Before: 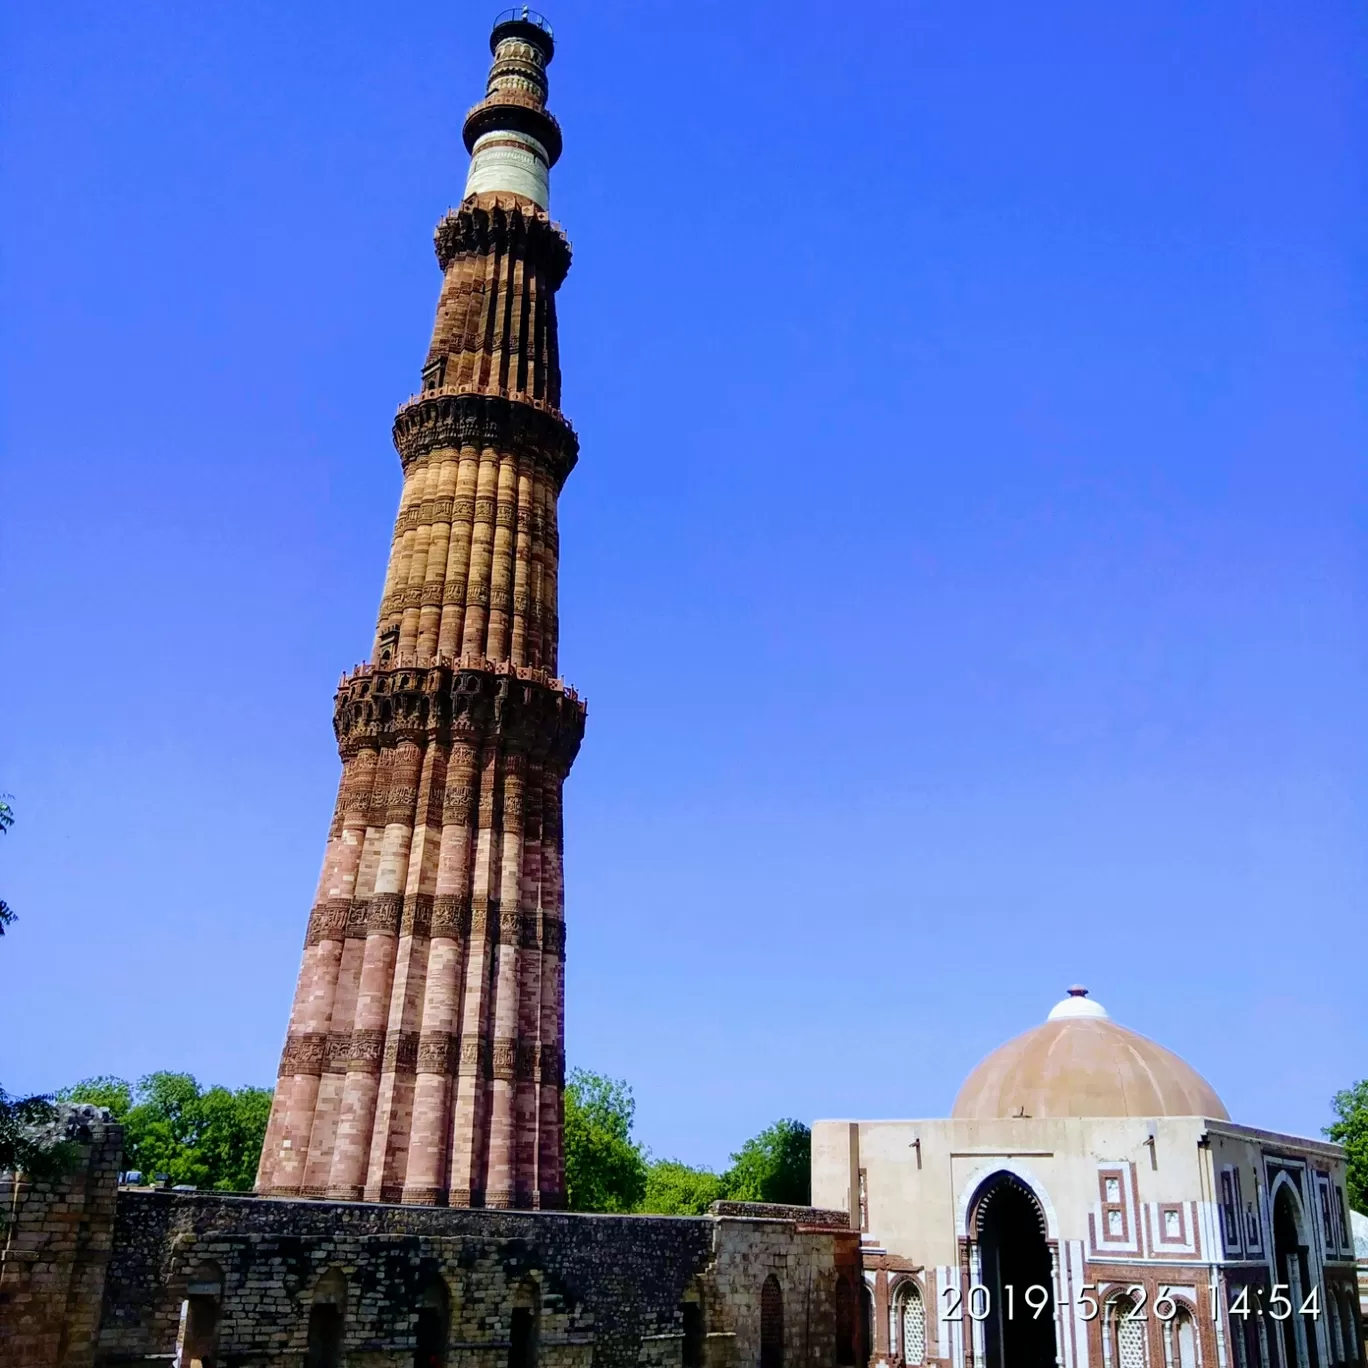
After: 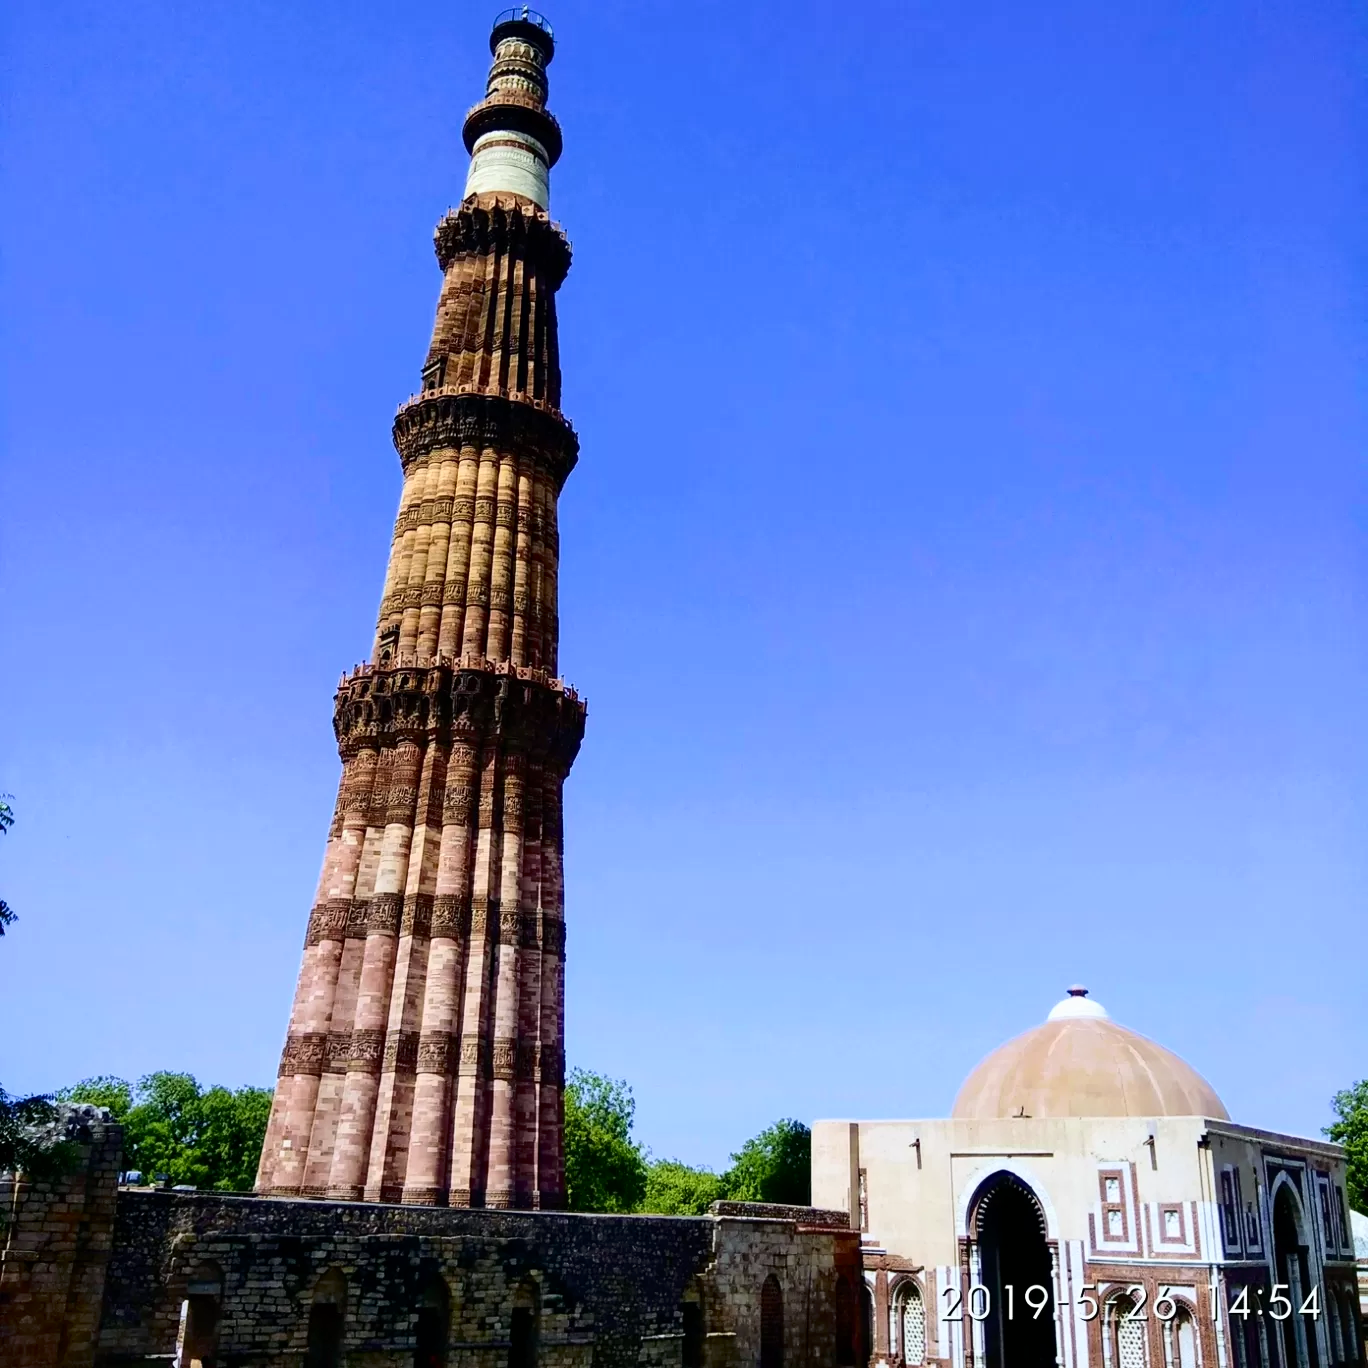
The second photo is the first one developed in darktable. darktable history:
contrast brightness saturation: contrast 0.218
